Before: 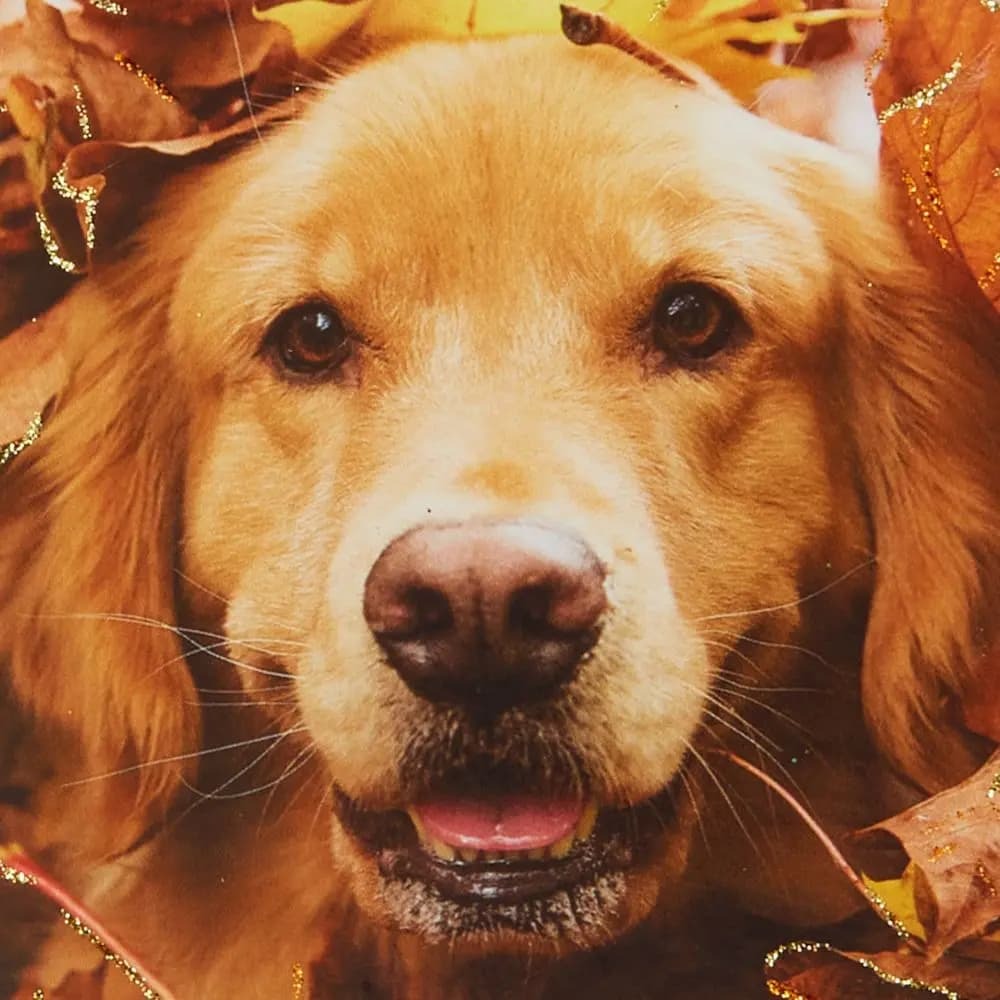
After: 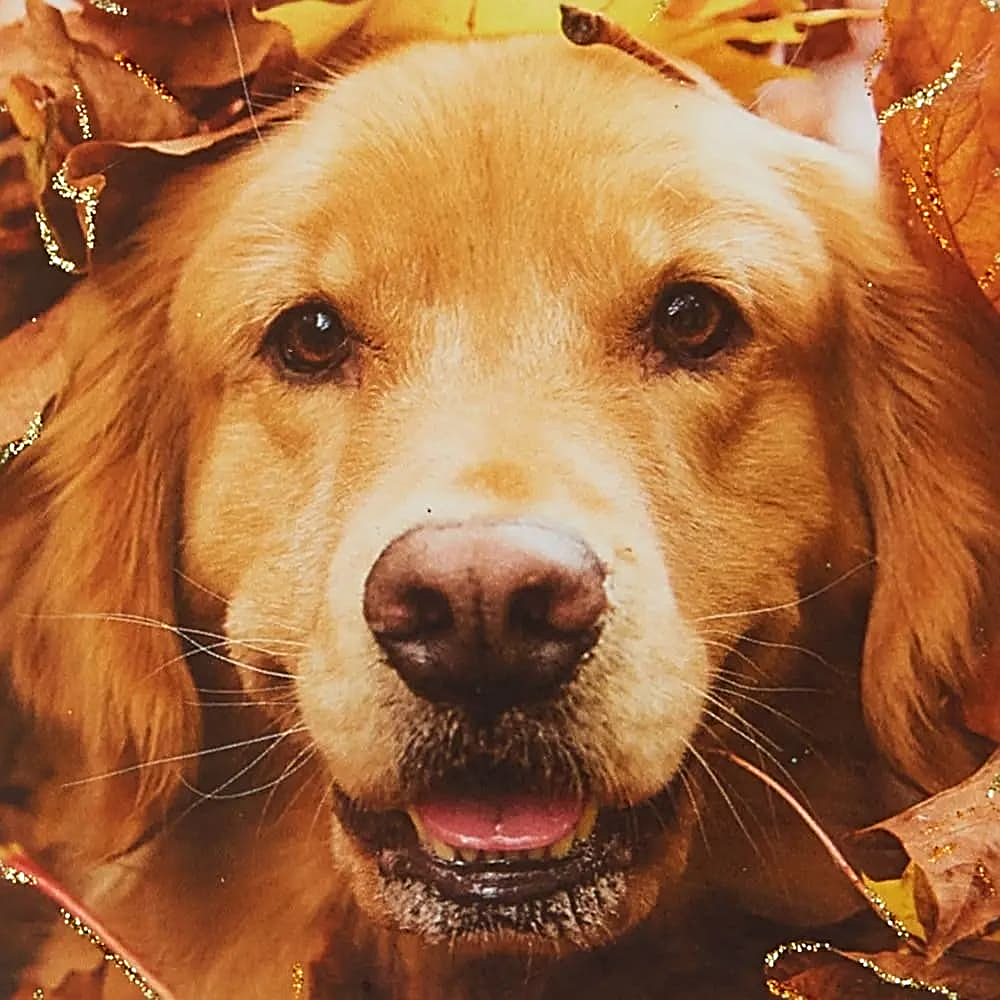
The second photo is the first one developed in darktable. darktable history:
sharpen: radius 2.808, amount 0.732
